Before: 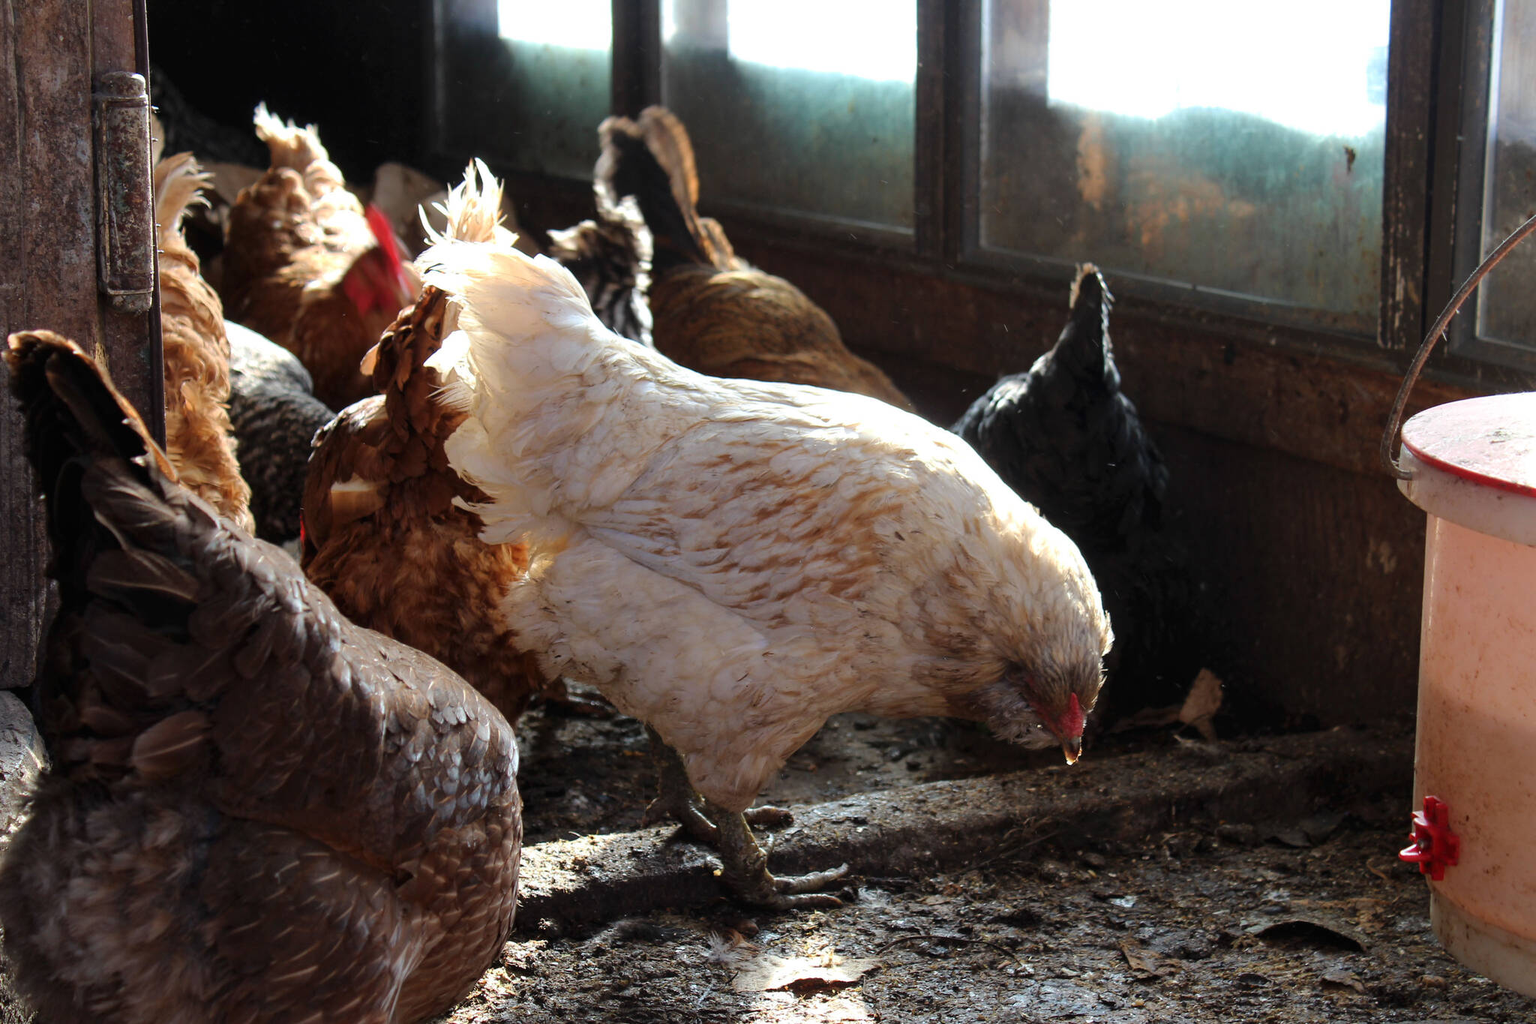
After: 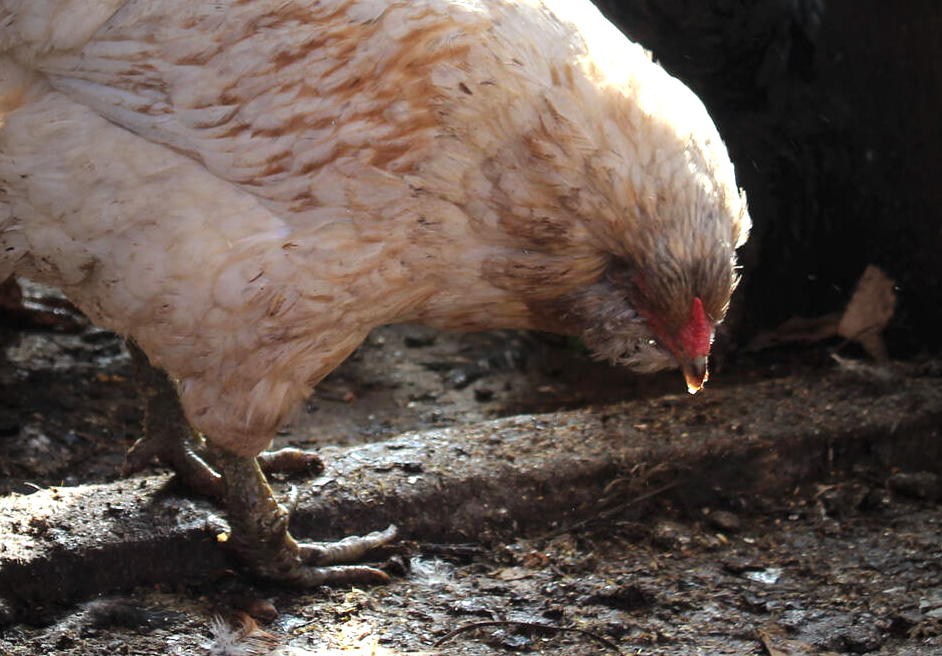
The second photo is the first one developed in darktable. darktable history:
crop: left 35.858%, top 45.88%, right 18.106%, bottom 6.009%
vignetting: fall-off start 72.6%, fall-off radius 107.41%, center (-0.028, 0.237), width/height ratio 0.736, unbound false
exposure: black level correction 0, exposure 0.693 EV, compensate highlight preservation false
